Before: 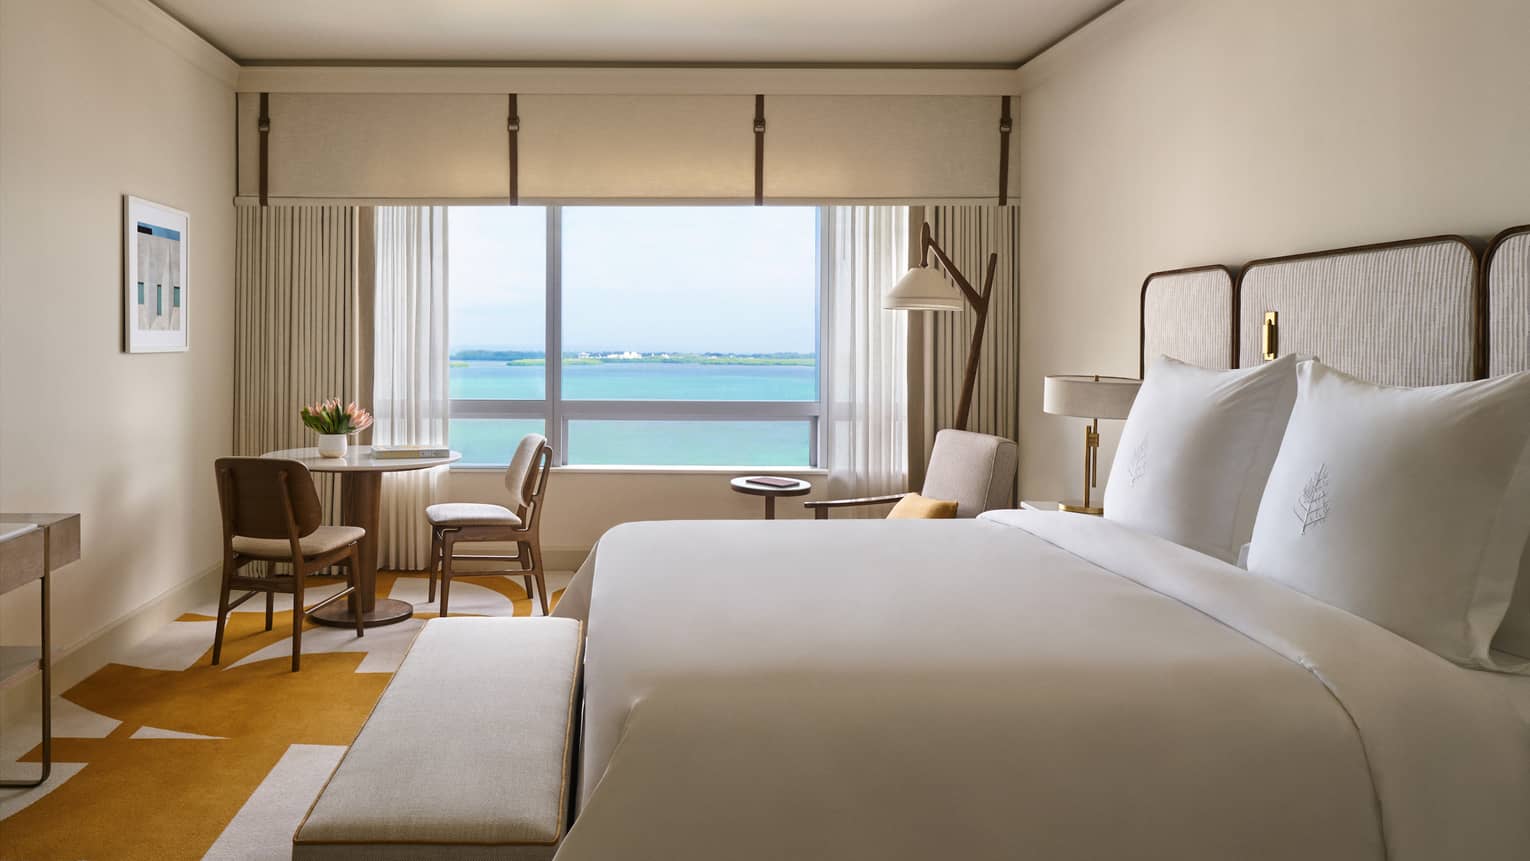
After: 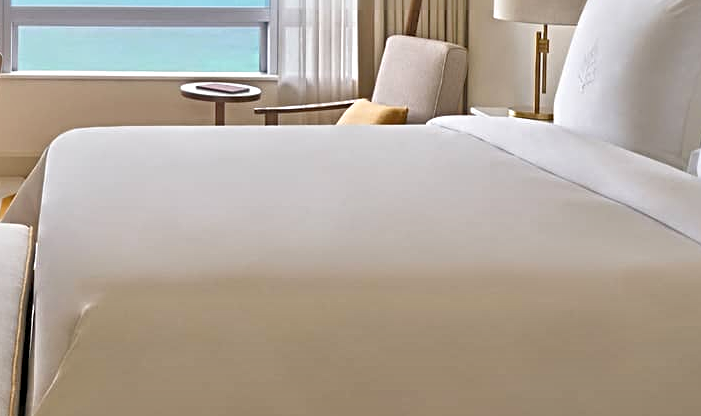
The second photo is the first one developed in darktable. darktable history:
sharpen: radius 4
crop: left 35.976%, top 45.819%, right 18.162%, bottom 5.807%
tone equalizer: -7 EV 0.15 EV, -6 EV 0.6 EV, -5 EV 1.15 EV, -4 EV 1.33 EV, -3 EV 1.15 EV, -2 EV 0.6 EV, -1 EV 0.15 EV, mask exposure compensation -0.5 EV
